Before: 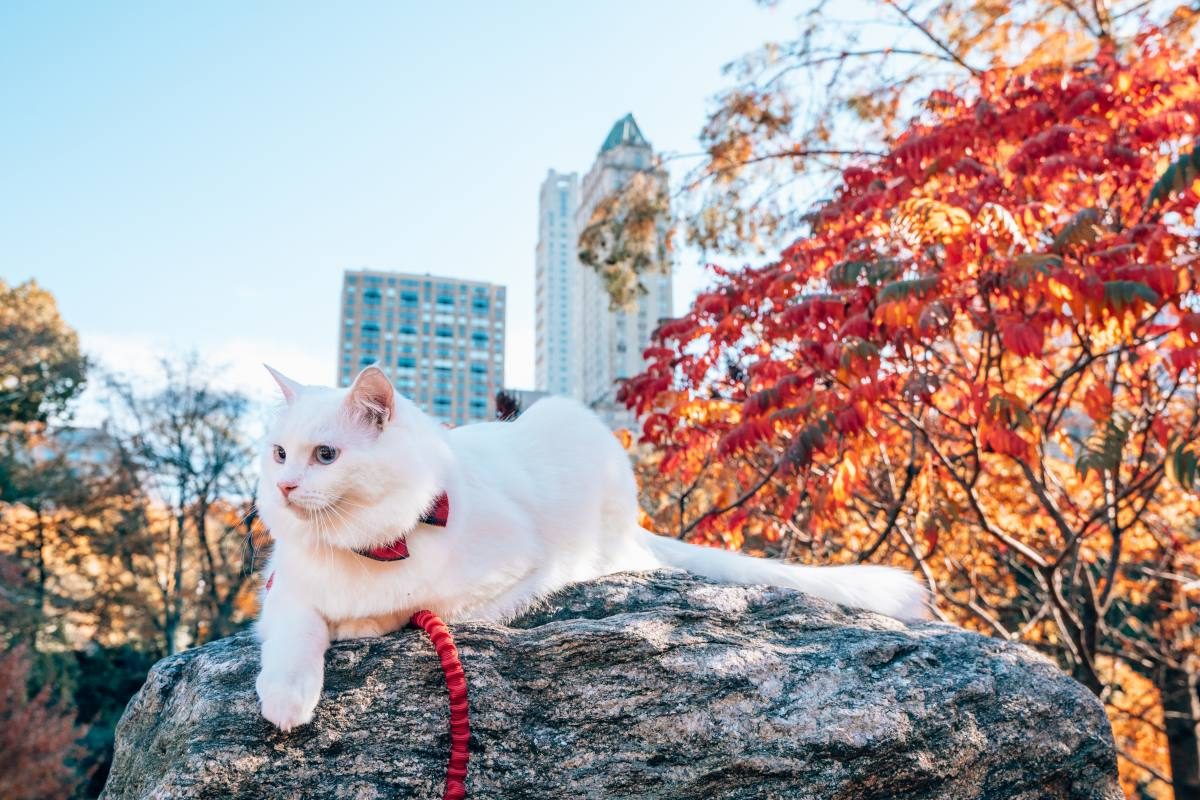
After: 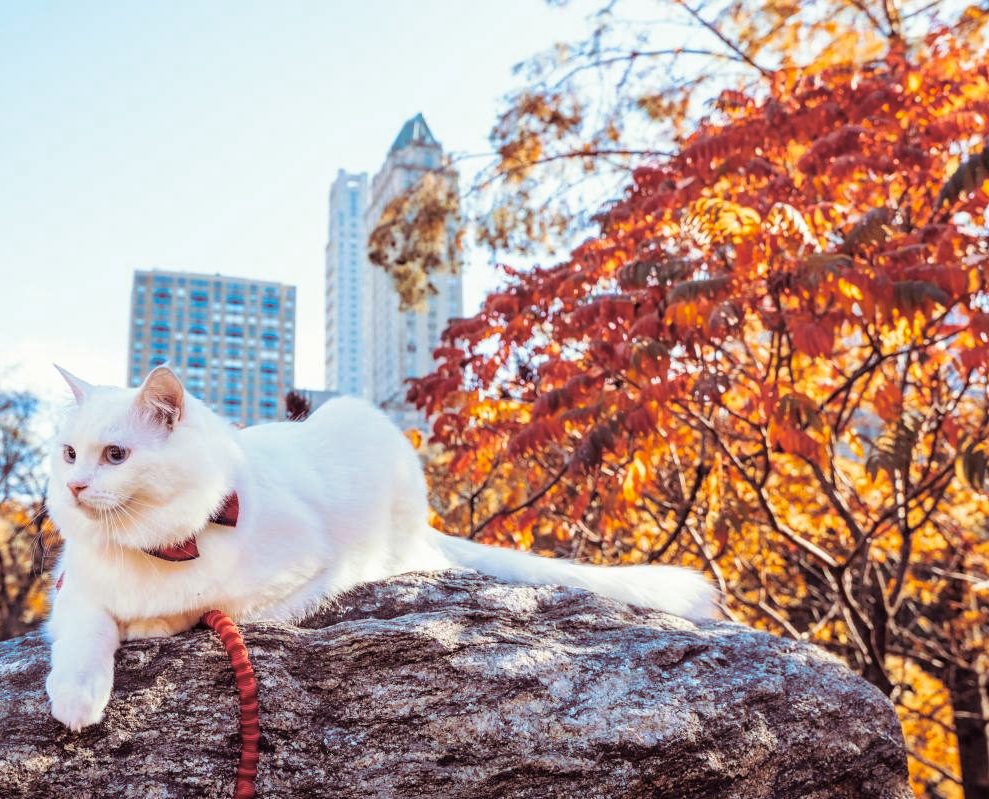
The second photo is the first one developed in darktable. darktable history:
split-toning: on, module defaults
contrast brightness saturation: saturation 0.1
color contrast: green-magenta contrast 0.85, blue-yellow contrast 1.25, unbound 0
crop: left 17.582%, bottom 0.031%
